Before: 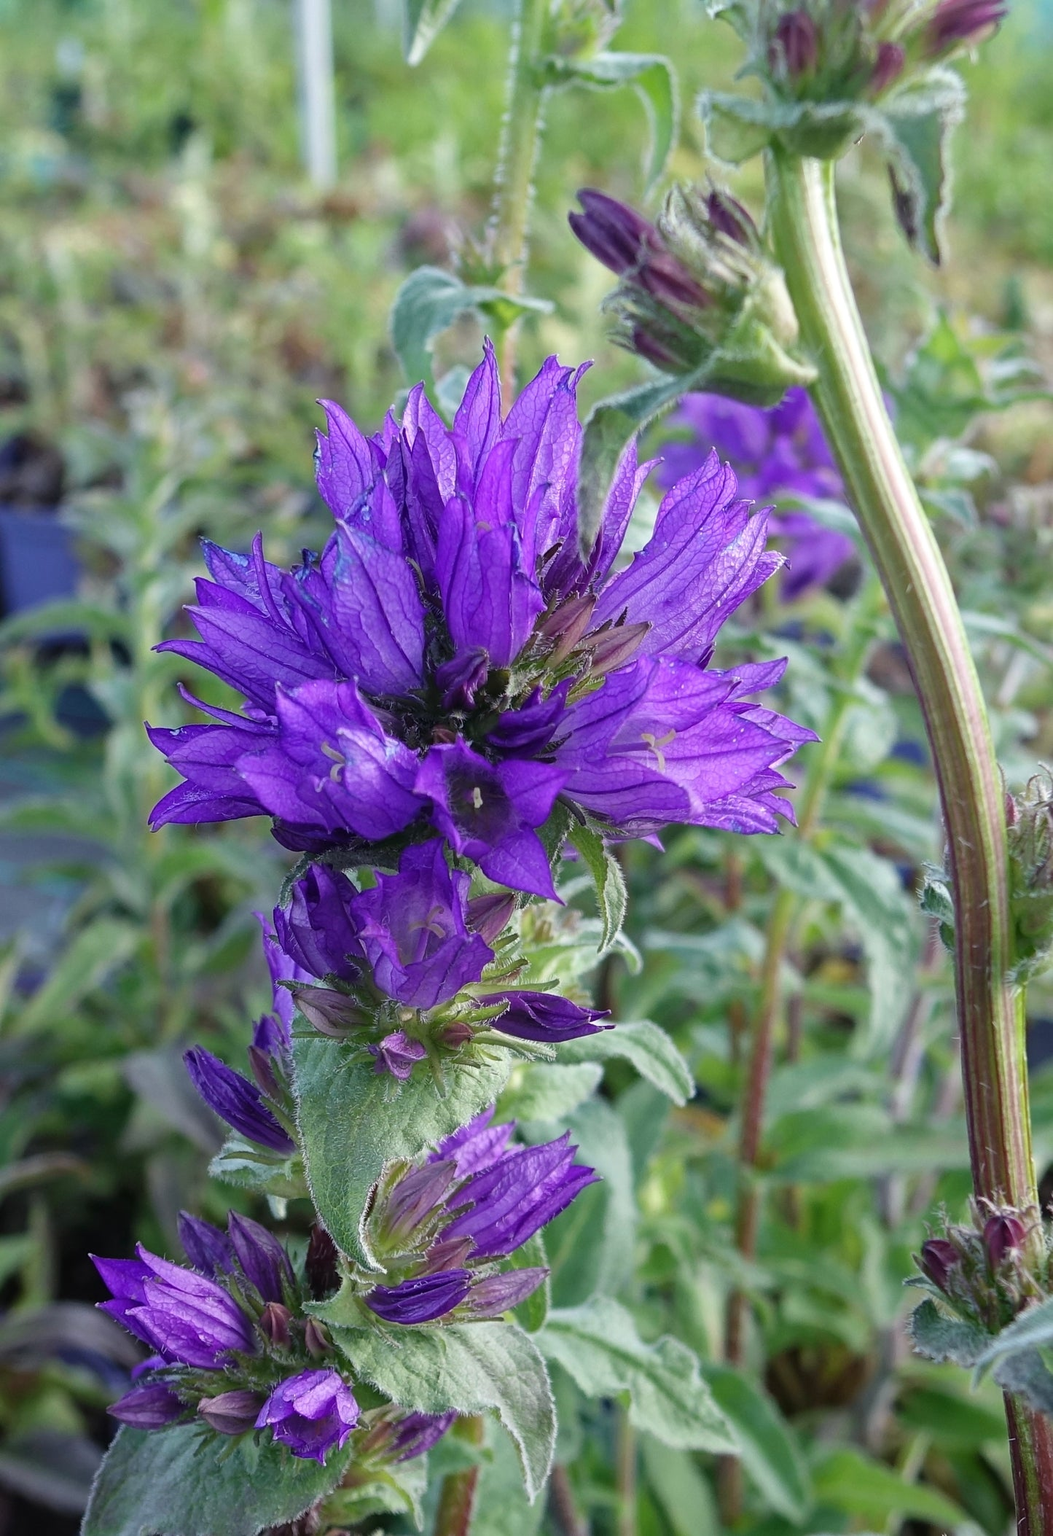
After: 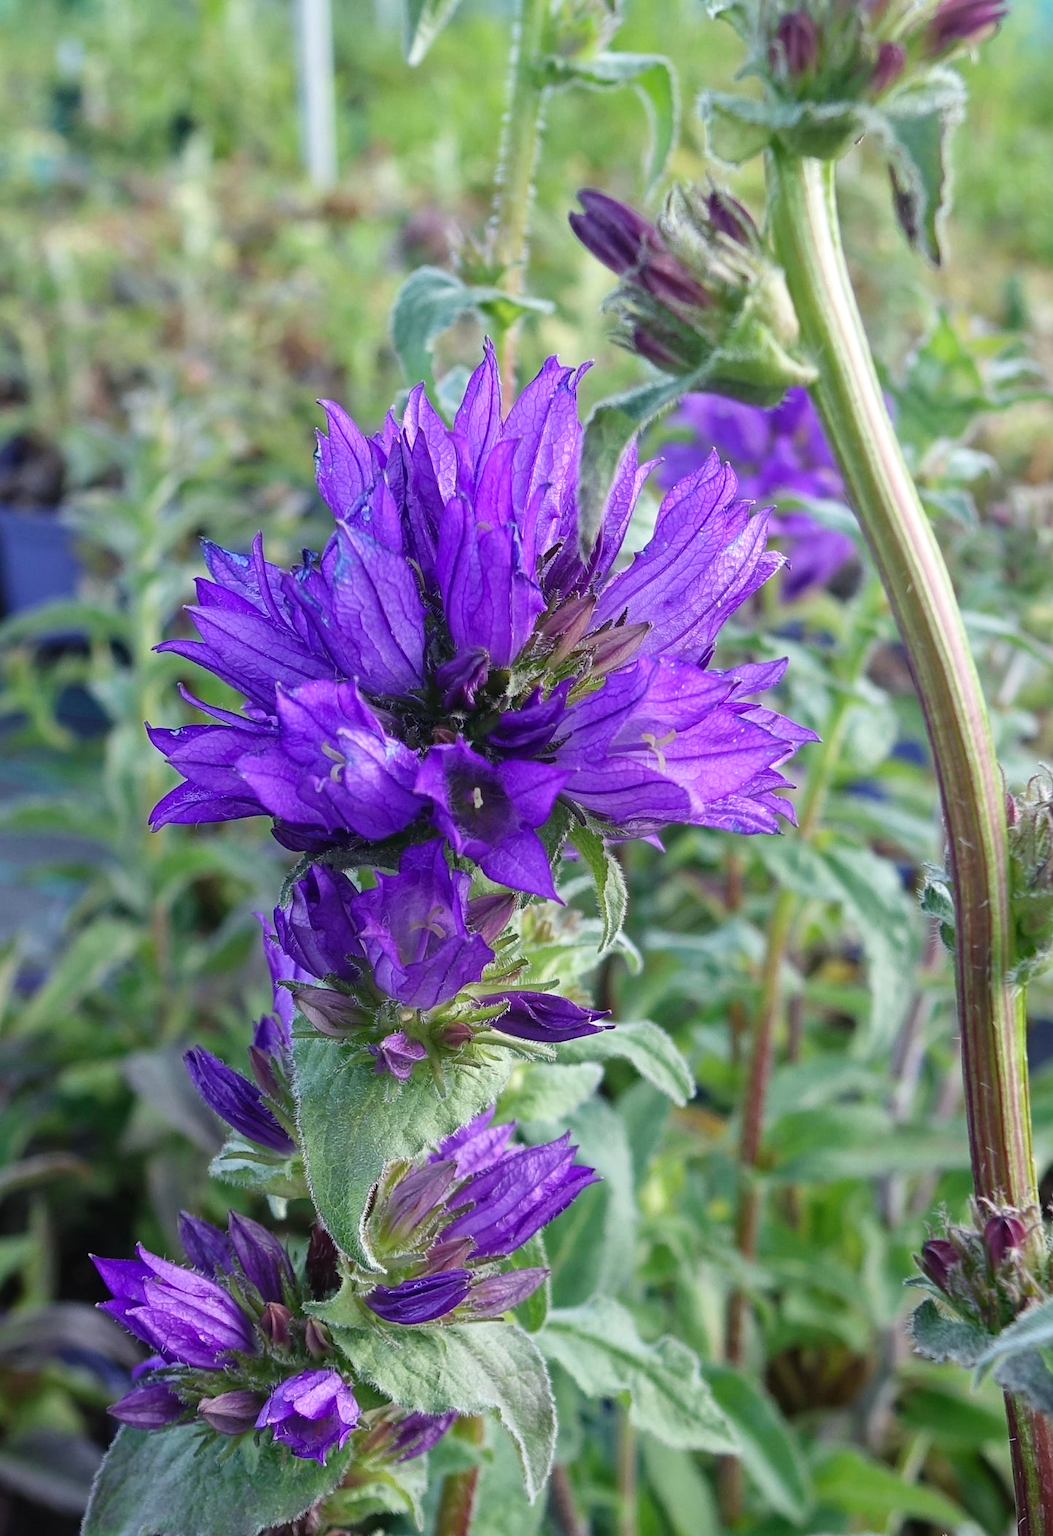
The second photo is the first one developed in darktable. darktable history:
contrast brightness saturation: contrast 0.095, brightness 0.035, saturation 0.088
